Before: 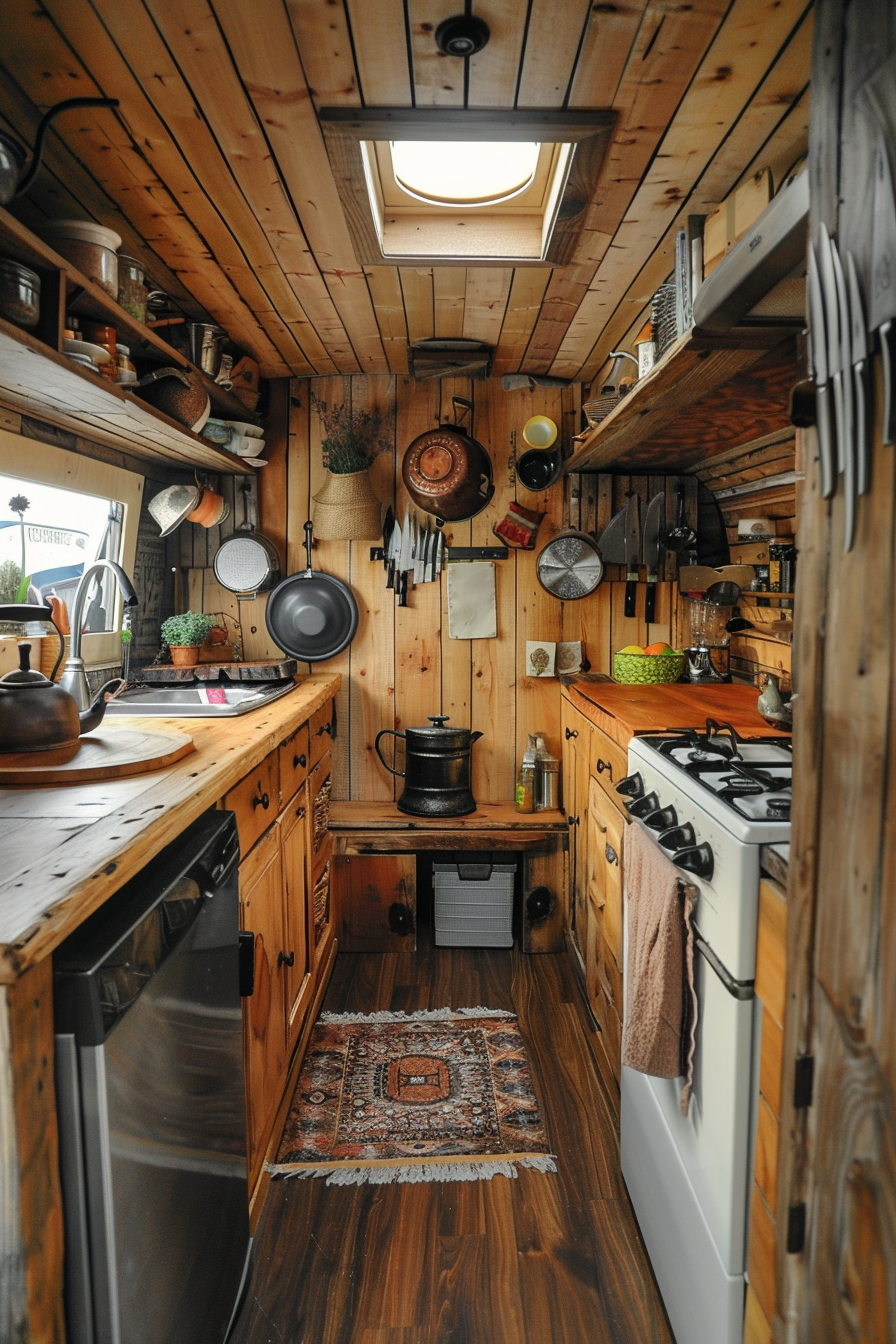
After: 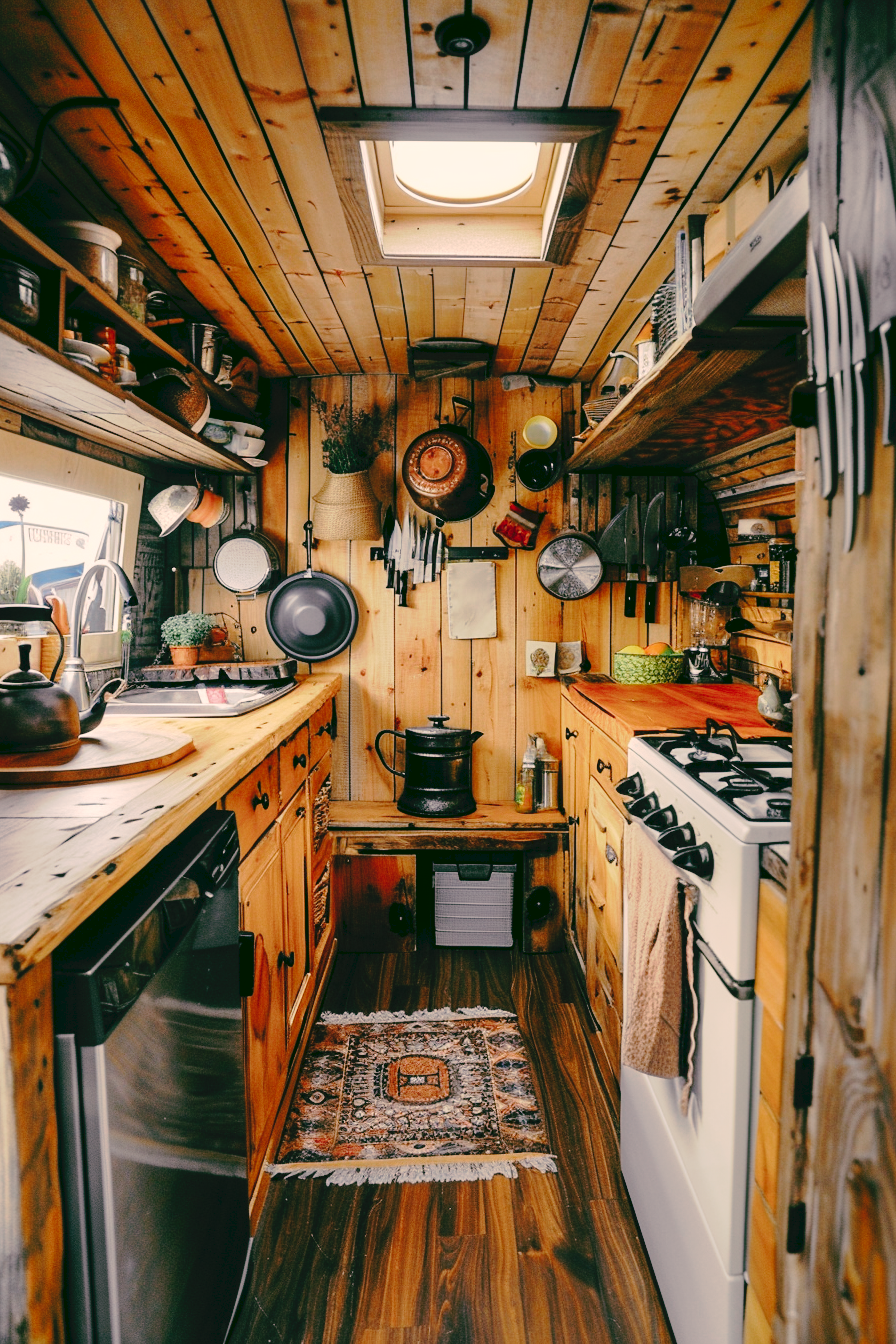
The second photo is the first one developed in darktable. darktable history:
tone curve: curves: ch0 [(0, 0) (0.003, 0.051) (0.011, 0.052) (0.025, 0.055) (0.044, 0.062) (0.069, 0.068) (0.1, 0.077) (0.136, 0.098) (0.177, 0.145) (0.224, 0.223) (0.277, 0.314) (0.335, 0.43) (0.399, 0.518) (0.468, 0.591) (0.543, 0.656) (0.623, 0.726) (0.709, 0.809) (0.801, 0.857) (0.898, 0.918) (1, 1)], preserve colors none
color look up table: target L [96.27, 96.86, 82.14, 80.29, 72.25, 62.69, 46.91, 46.24, 32.06, 29.74, 9.92, 200.92, 85.33, 83.69, 73.84, 65.59, 62.04, 55.07, 47.65, 40.62, 42.58, 30.56, 18.82, 96.33, 91.86, 78.89, 72.97, 74.25, 78.42, 82.52, 65.64, 69.36, 57.93, 33.83, 46.04, 43.65, 42.01, 41.82, 41.49, 19.78, 18.16, 2.239, 69.13, 68.54, 60.64, 48.3, 48.45, 32.27, 26.02], target a [-3.496, 3.57, -44.85, -24.84, -19.51, 3.122, -40.51, -18.29, -13.6, -17.92, -32.26, 0, 16.27, 4.579, 34.09, 33.61, 45.57, 21.66, 54.71, 41.81, 64.19, 5.454, 23.97, 12.65, 18.81, 9.92, 33.11, 25.17, 38.44, 34.02, 54.47, 47.39, 28.45, 21.92, 53.42, 33.24, 57.69, 50.84, 64.03, 20.14, 28.68, -6.558, -47.81, -18.84, -37.9, -4.709, -9.665, -0.652, -1.388], target b [49.7, 26.34, 22.22, 28.59, 8.668, 11.02, 23.45, 22.91, -3.273, 10.75, 12.21, -0.001, 37.8, 67.35, 20.26, 66.56, 36.99, 38.59, 26.68, 38.34, 45.22, 10.66, 31.84, 7.199, 5.656, 13.55, -15.82, 8.25, 6.208, -2.861, 5.519, -20.92, -11.66, -56.5, -52.05, 2.746, 2.661, -27.76, -41.47, -28.27, -38.63, 3.137, -3.052, -31.78, -35.47, -46.55, -17.31, -39.48, -12.35], num patches 49
